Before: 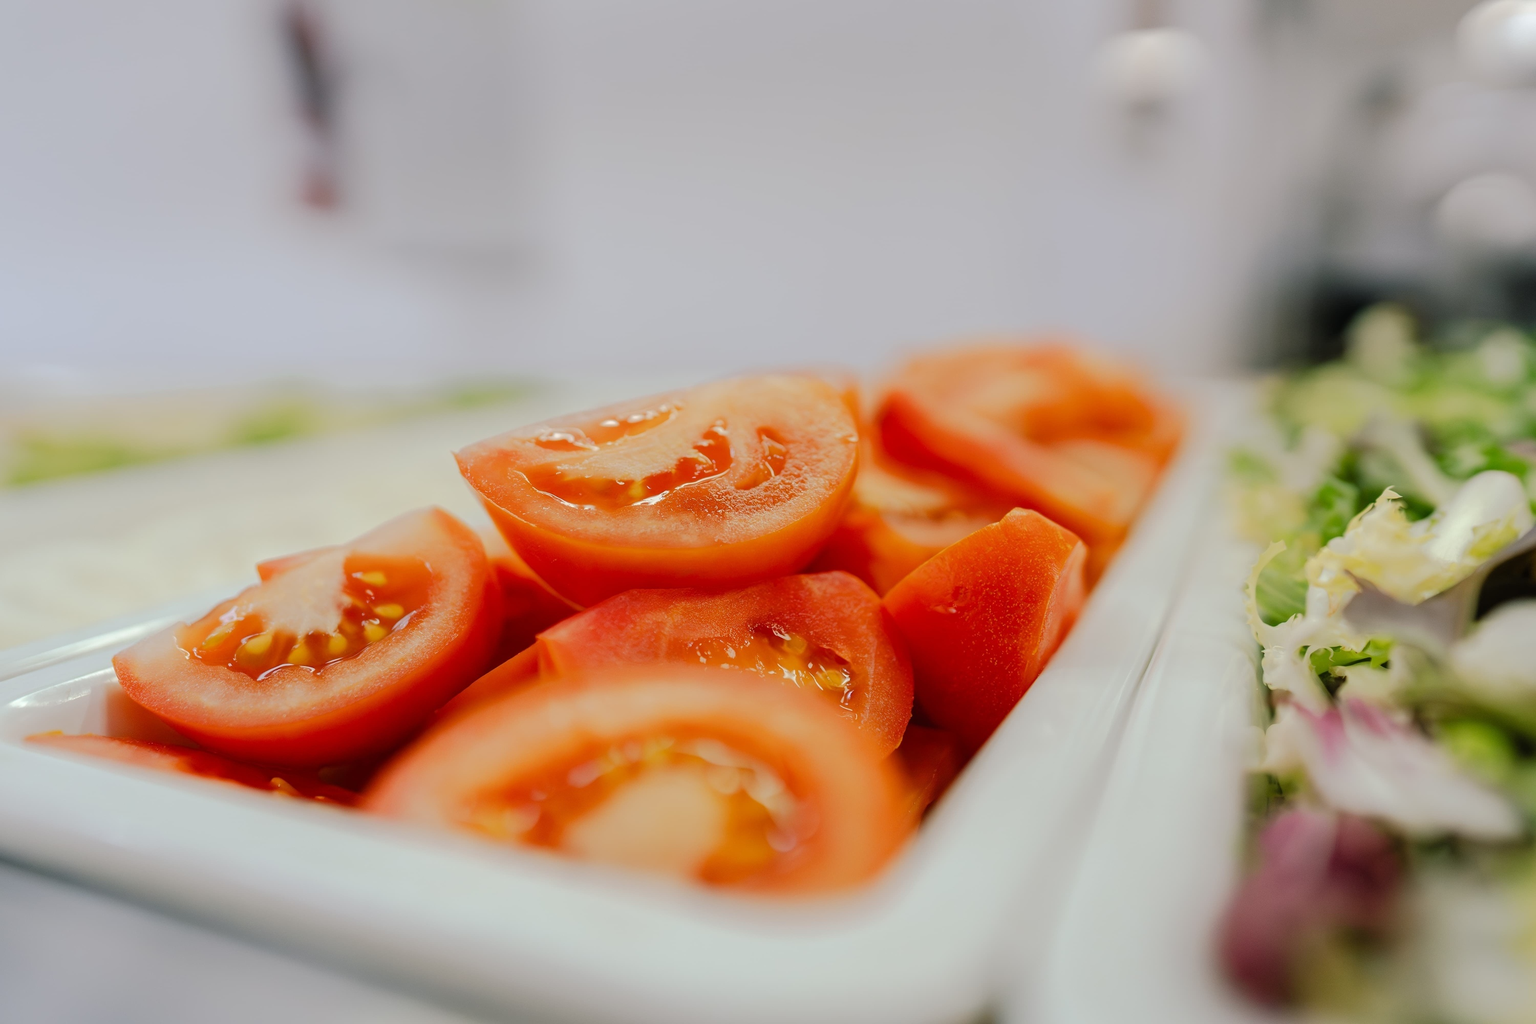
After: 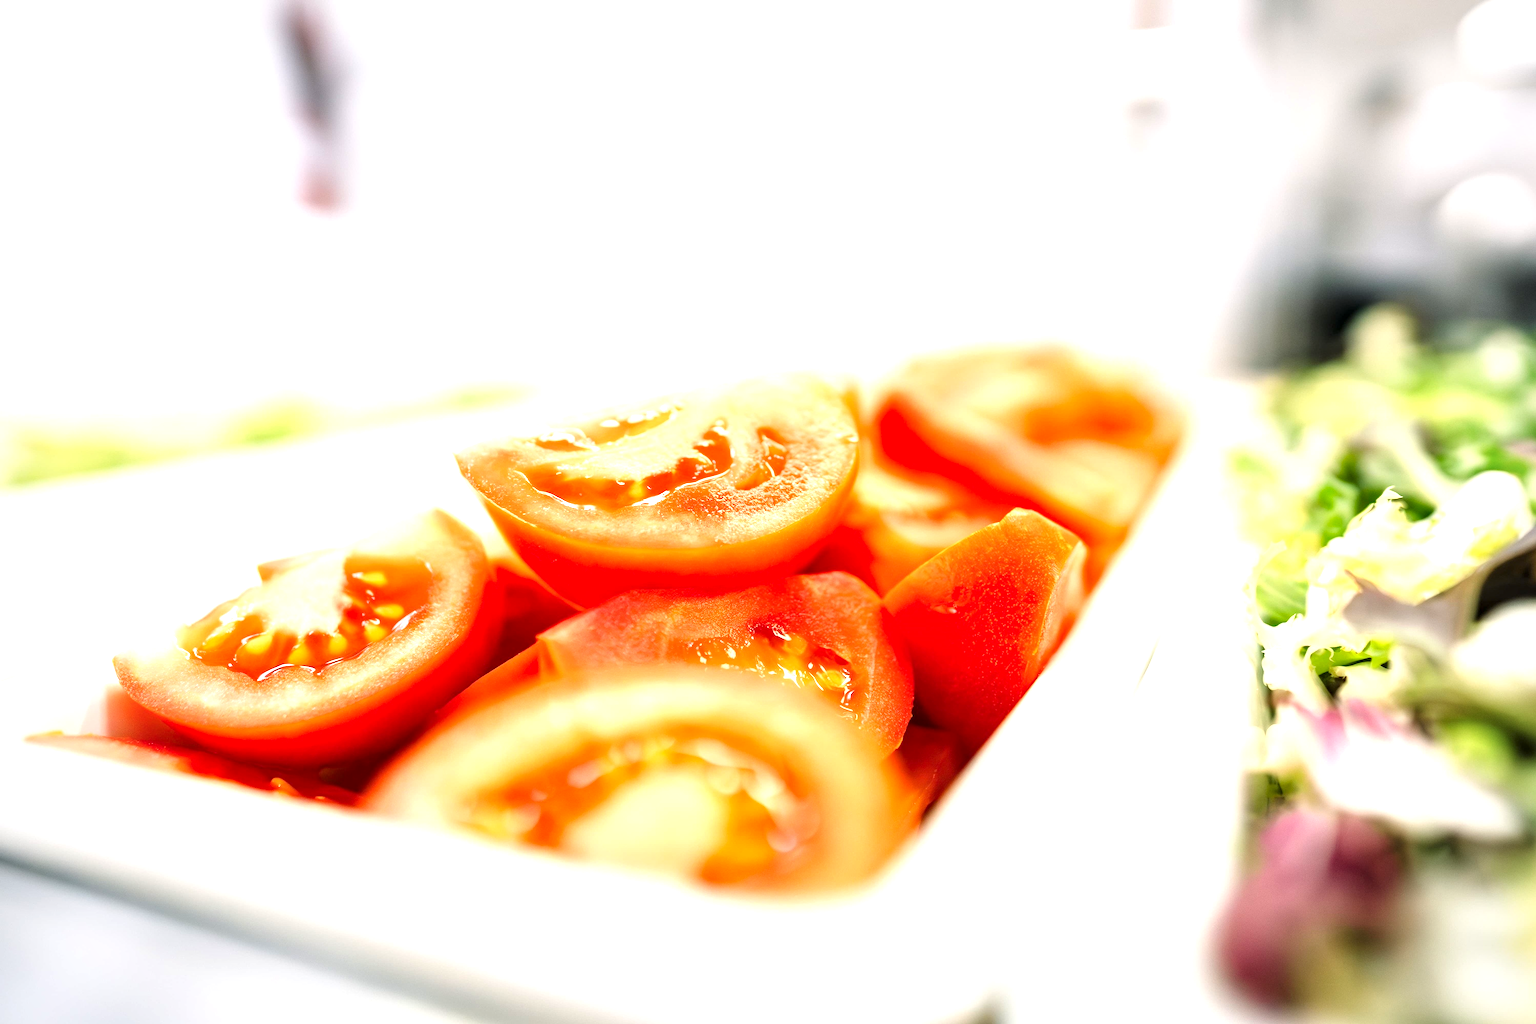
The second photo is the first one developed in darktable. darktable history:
vignetting: fall-off radius 94.91%
base curve: curves: ch0 [(0, 0) (0.989, 0.992)], exposure shift 0.585, preserve colors none
contrast equalizer: octaves 7, y [[0.6 ×6], [0.55 ×6], [0 ×6], [0 ×6], [0 ×6]], mix 0.311
exposure: black level correction 0, exposure 1.468 EV, compensate exposure bias true, compensate highlight preservation false
